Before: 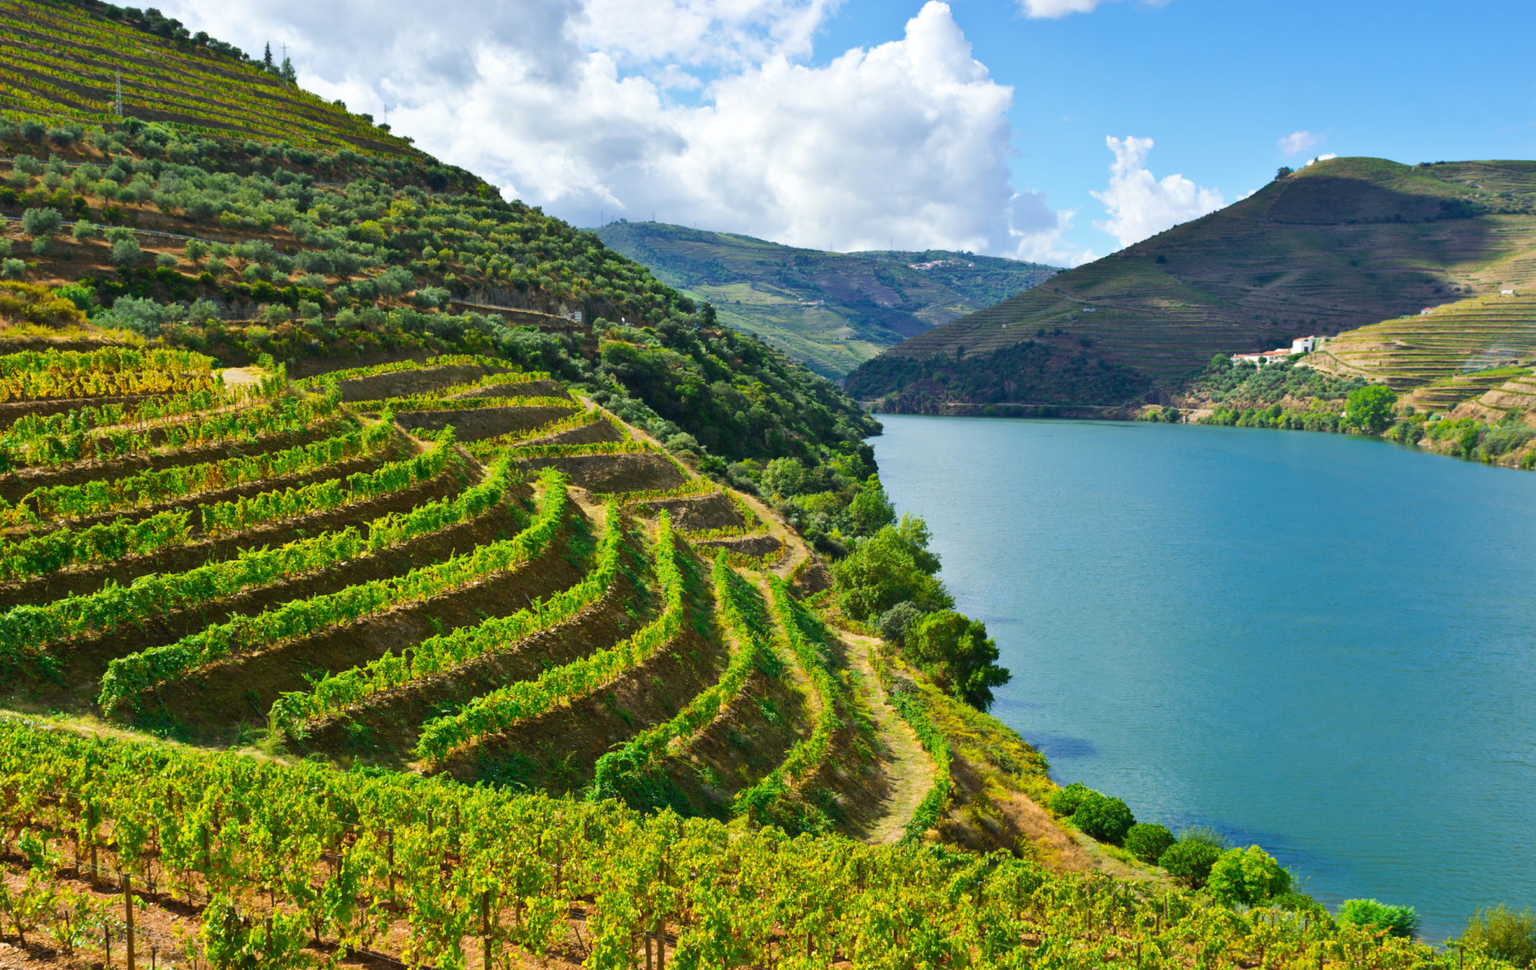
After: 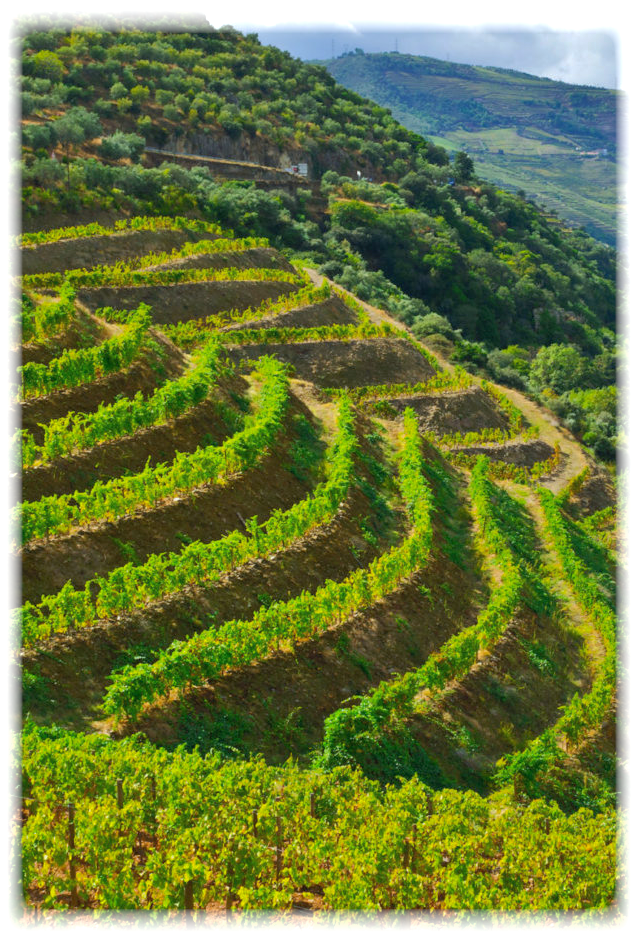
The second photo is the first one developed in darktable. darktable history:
crop and rotate: left 21.77%, top 18.528%, right 44.676%, bottom 2.997%
vignetting: fall-off start 93%, fall-off radius 5%, brightness 1, saturation -0.49, automatic ratio true, width/height ratio 1.332, shape 0.04, unbound false
shadows and highlights: on, module defaults
white balance: red 0.98, blue 1.034
